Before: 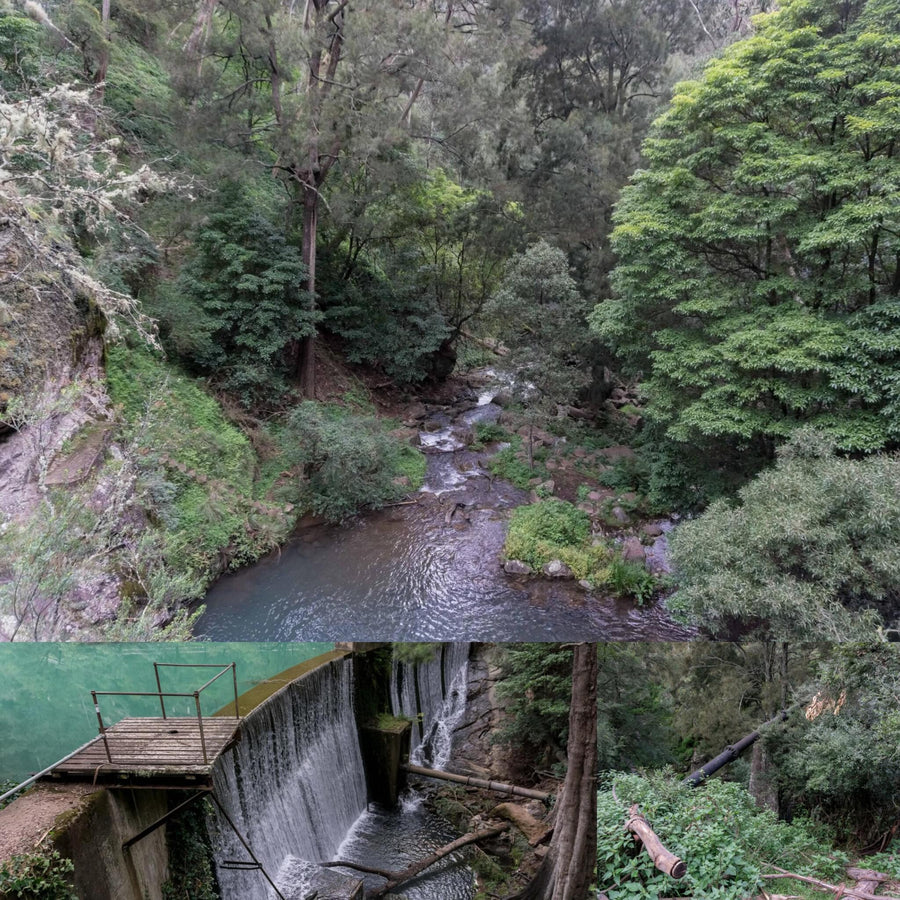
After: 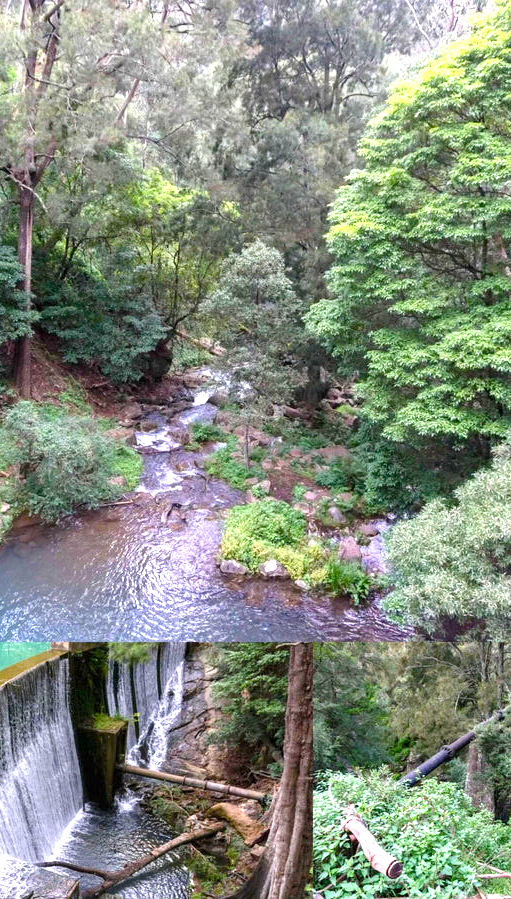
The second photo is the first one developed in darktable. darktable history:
crop: left 31.583%, top 0%, right 11.609%
color balance rgb: shadows lift › luminance -9.231%, linear chroma grading › global chroma 7.462%, perceptual saturation grading › global saturation 20%, perceptual saturation grading › highlights -14.417%, perceptual saturation grading › shadows 50.137%, global vibrance 20%
exposure: black level correction 0, exposure 1.456 EV, compensate highlight preservation false
color correction: highlights b* 0.004, saturation 0.981
